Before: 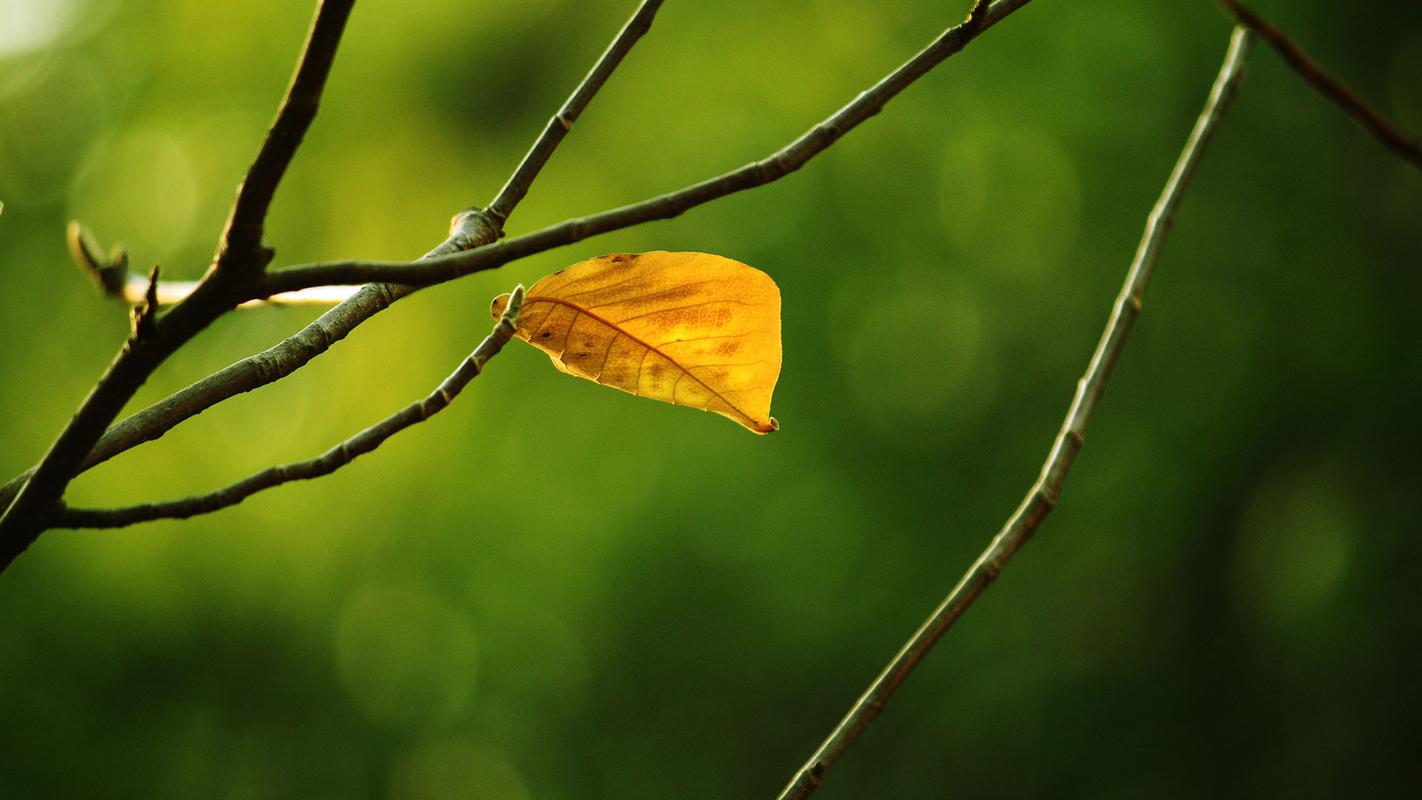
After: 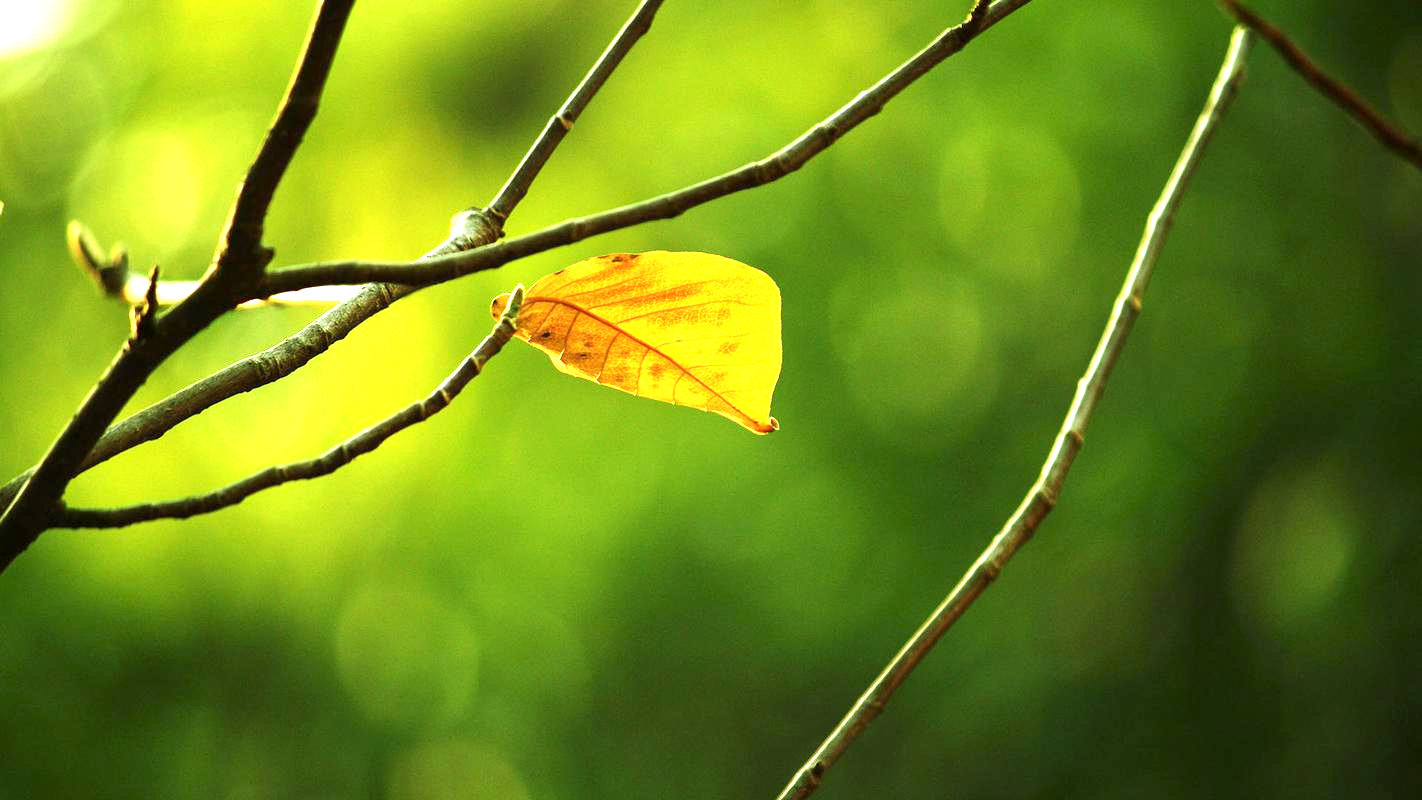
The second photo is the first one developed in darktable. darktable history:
exposure: black level correction 0.001, exposure 1.398 EV, compensate highlight preservation false
